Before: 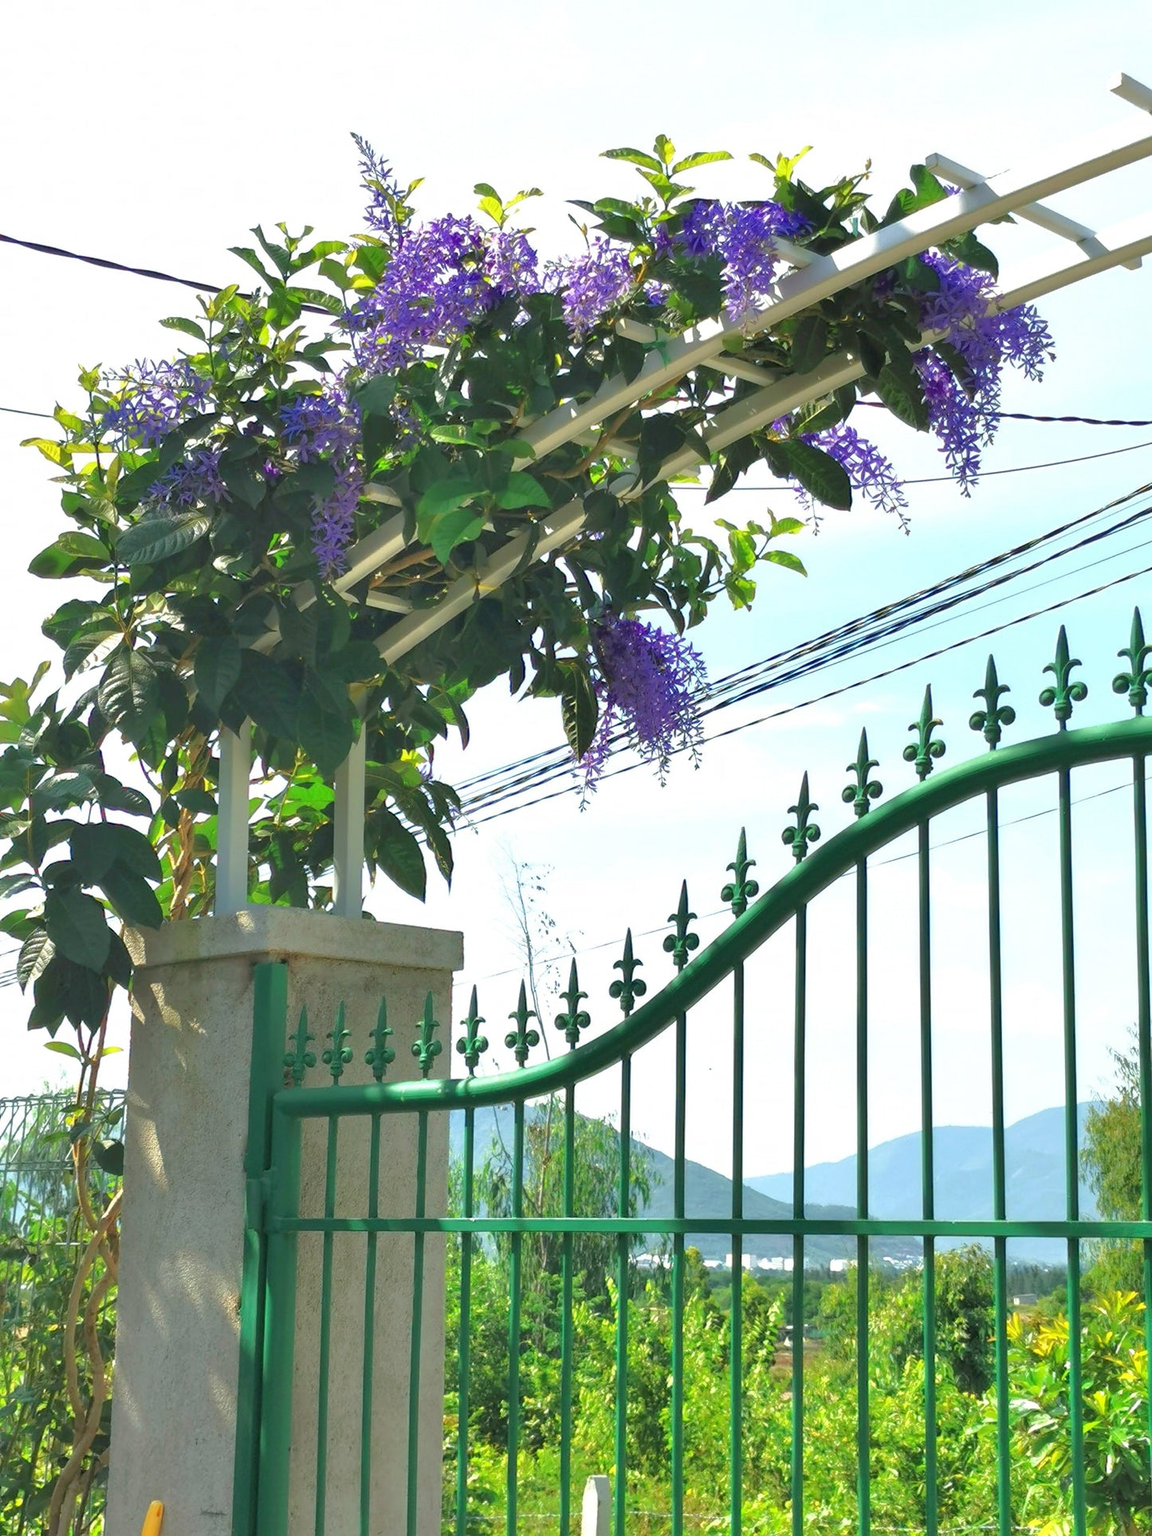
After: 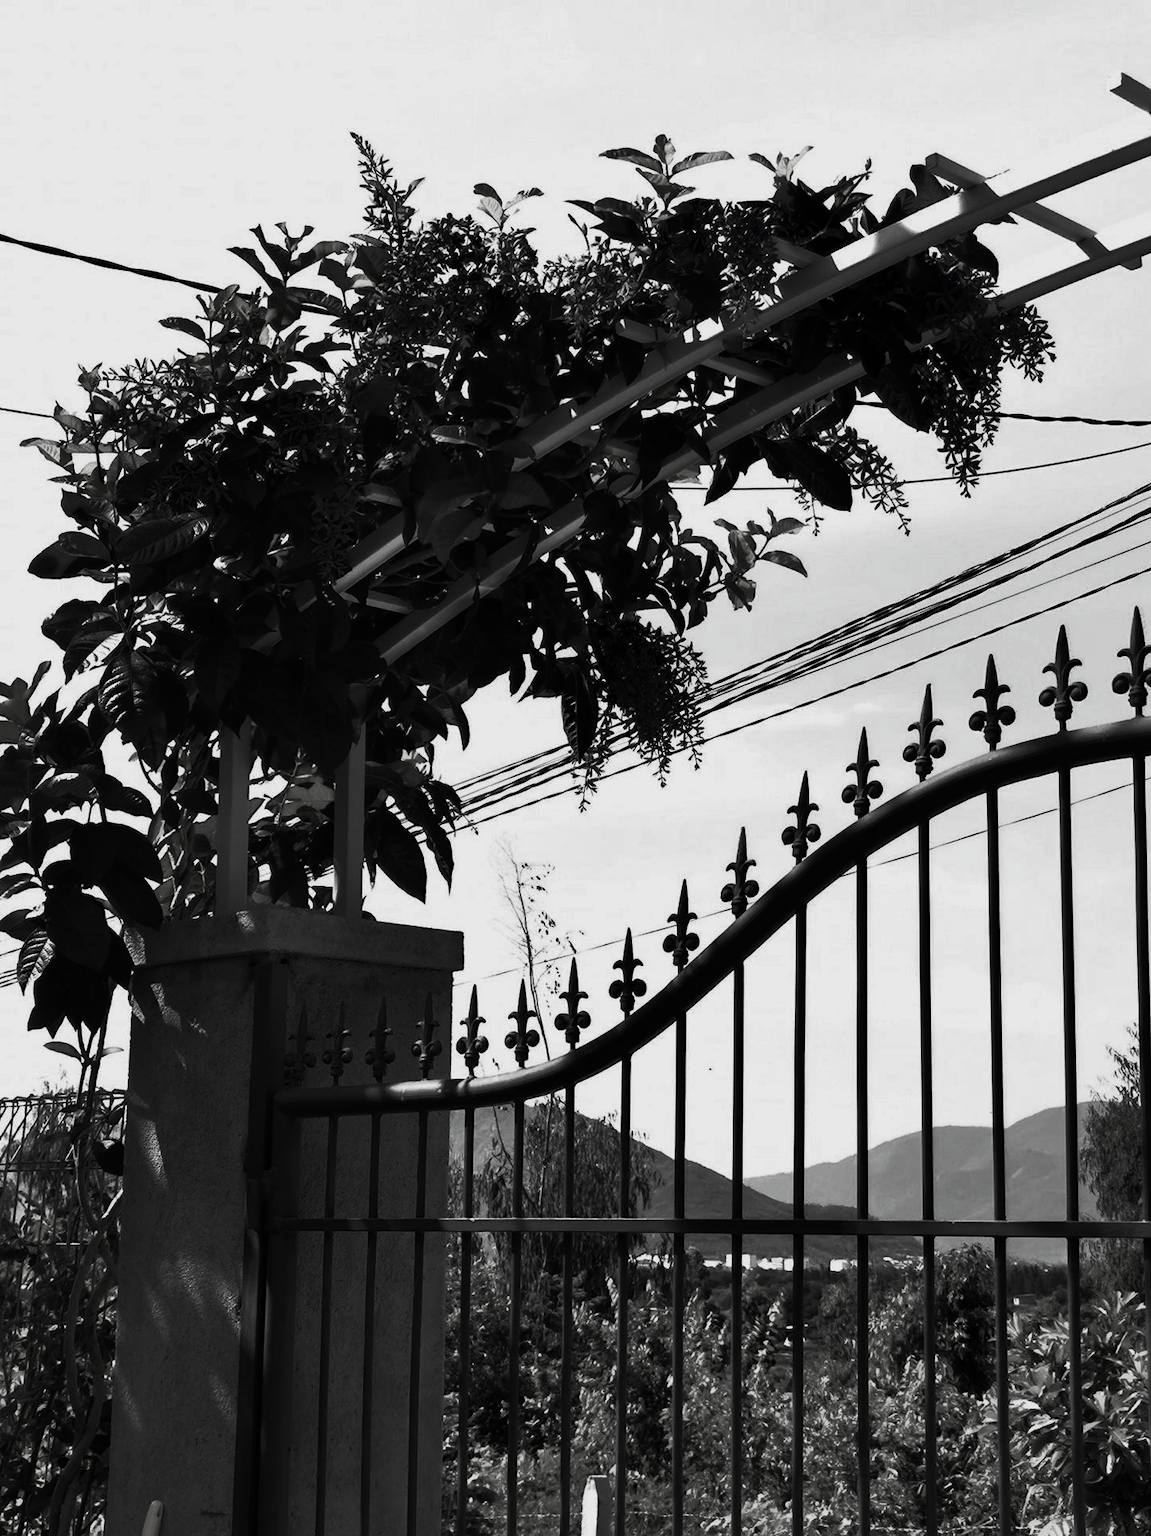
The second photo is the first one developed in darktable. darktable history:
color balance rgb: perceptual saturation grading › global saturation 18.405%, global vibrance 20%
exposure: black level correction 0.002, exposure -0.106 EV, compensate exposure bias true, compensate highlight preservation false
contrast brightness saturation: contrast 0.018, brightness -0.987, saturation -0.99
